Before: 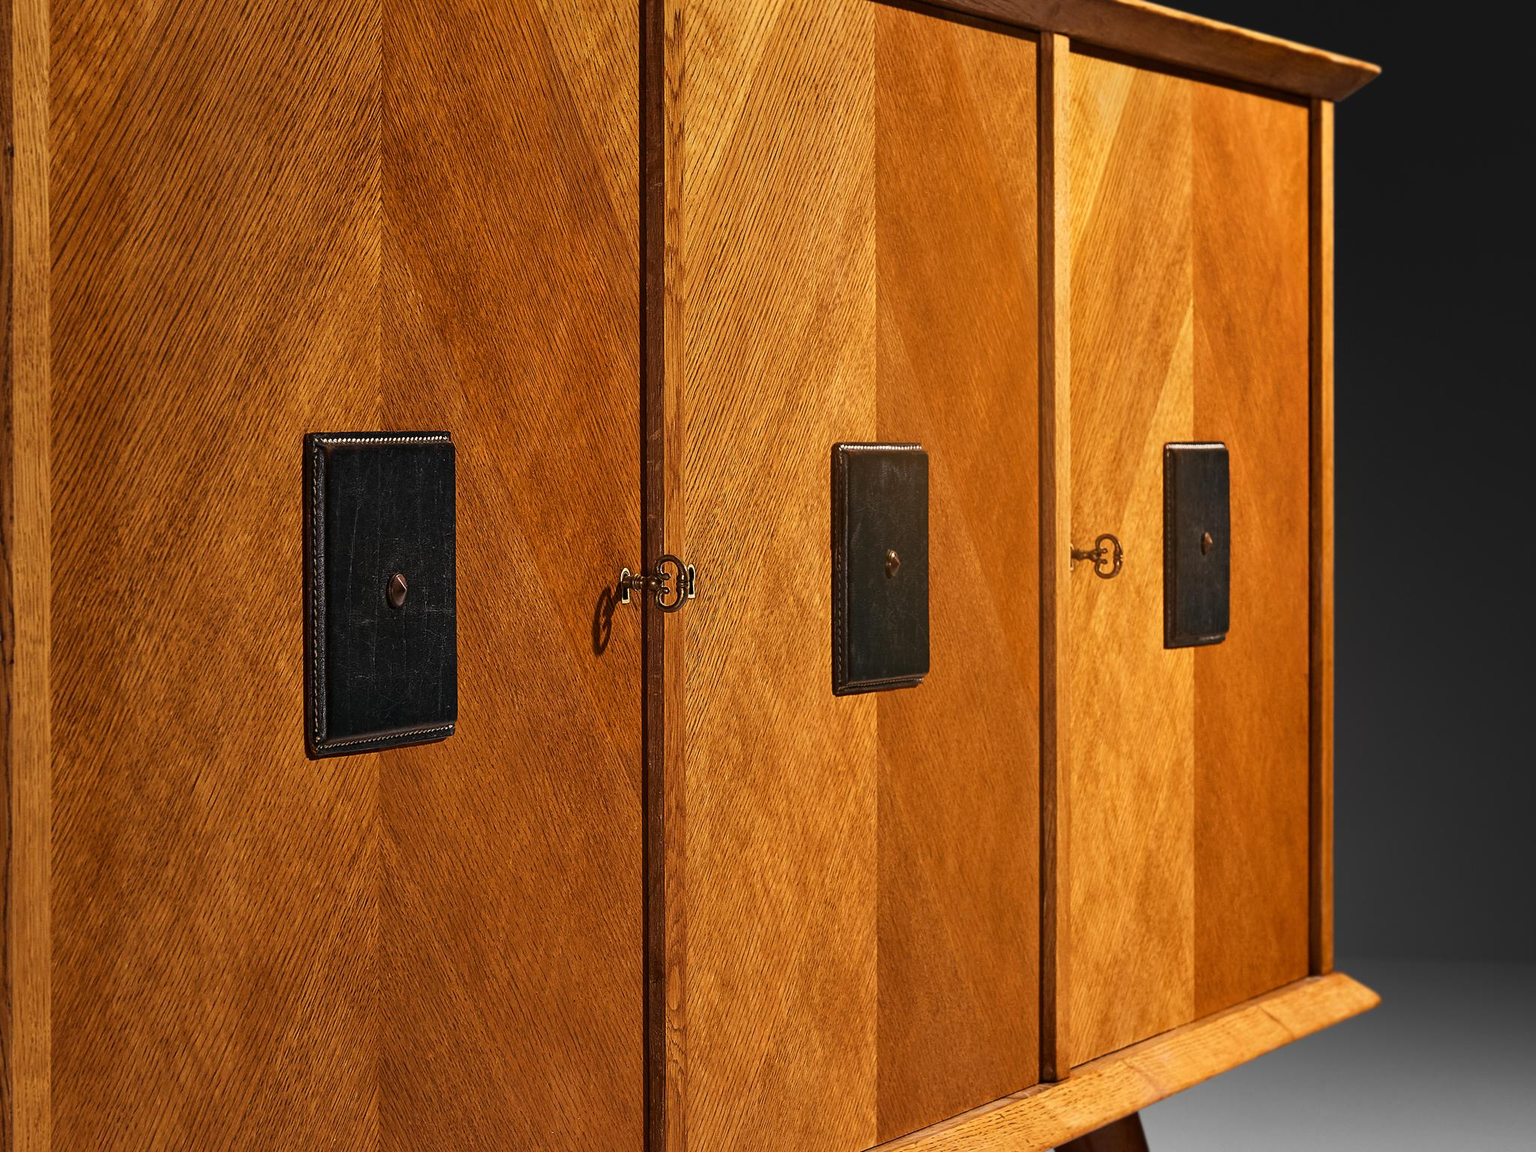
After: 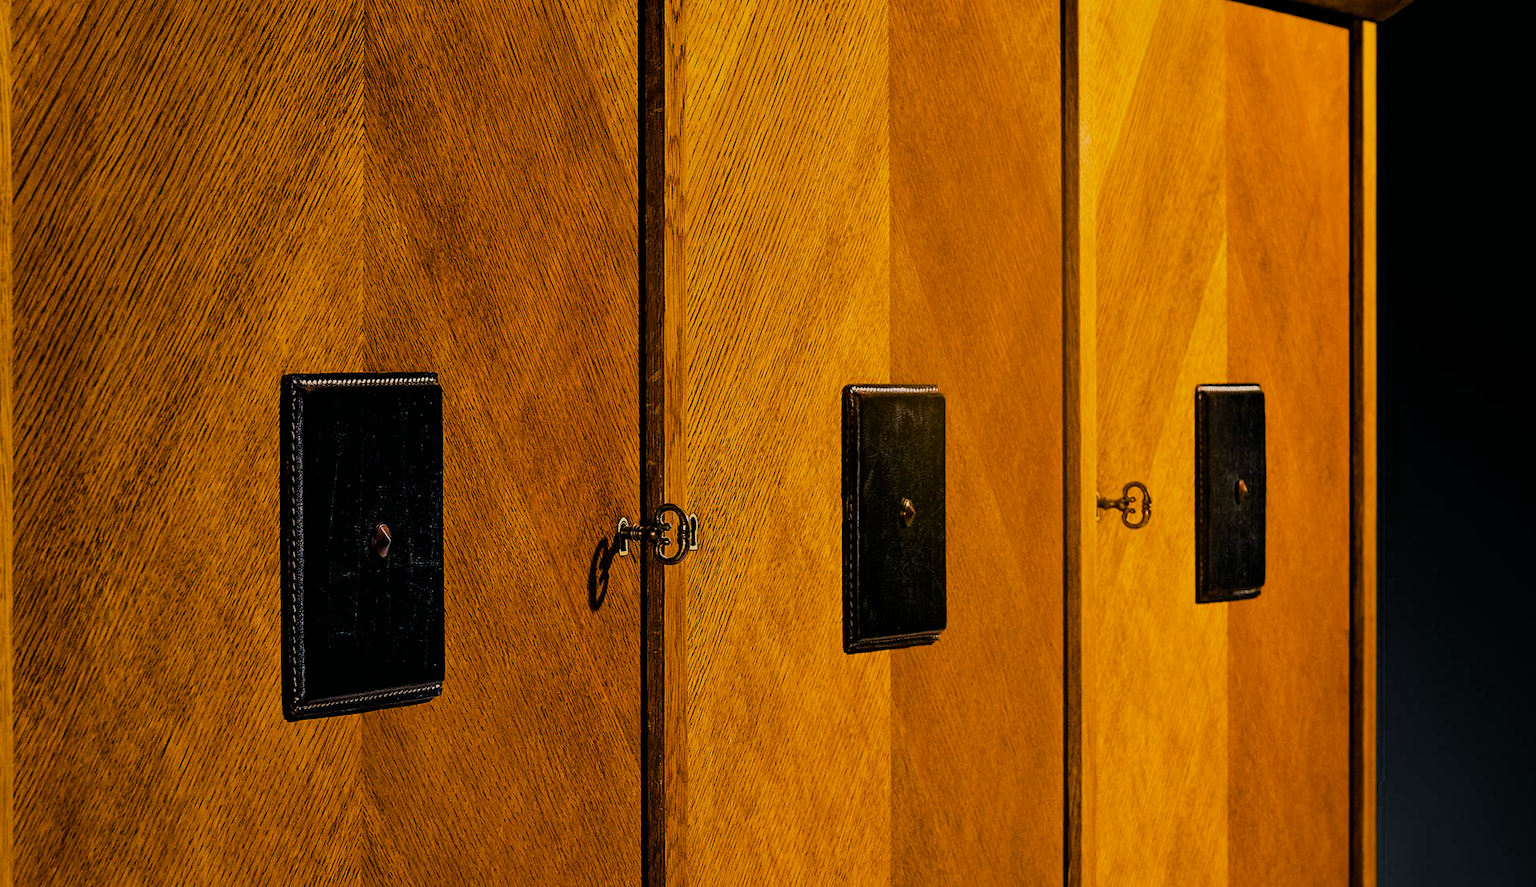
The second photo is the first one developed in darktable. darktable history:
crop: left 2.565%, top 7.093%, right 3.313%, bottom 20.322%
filmic rgb: black relative exposure -4.22 EV, white relative exposure 5.14 EV, threshold 5.94 EV, hardness 2.04, contrast 1.174, enable highlight reconstruction true
color balance rgb: shadows lift › chroma 5.609%, shadows lift › hue 240.05°, highlights gain › chroma 0.763%, highlights gain › hue 57.19°, perceptual saturation grading › global saturation 20%, perceptual saturation grading › highlights -14.253%, perceptual saturation grading › shadows 49.415%, global vibrance 45.153%
